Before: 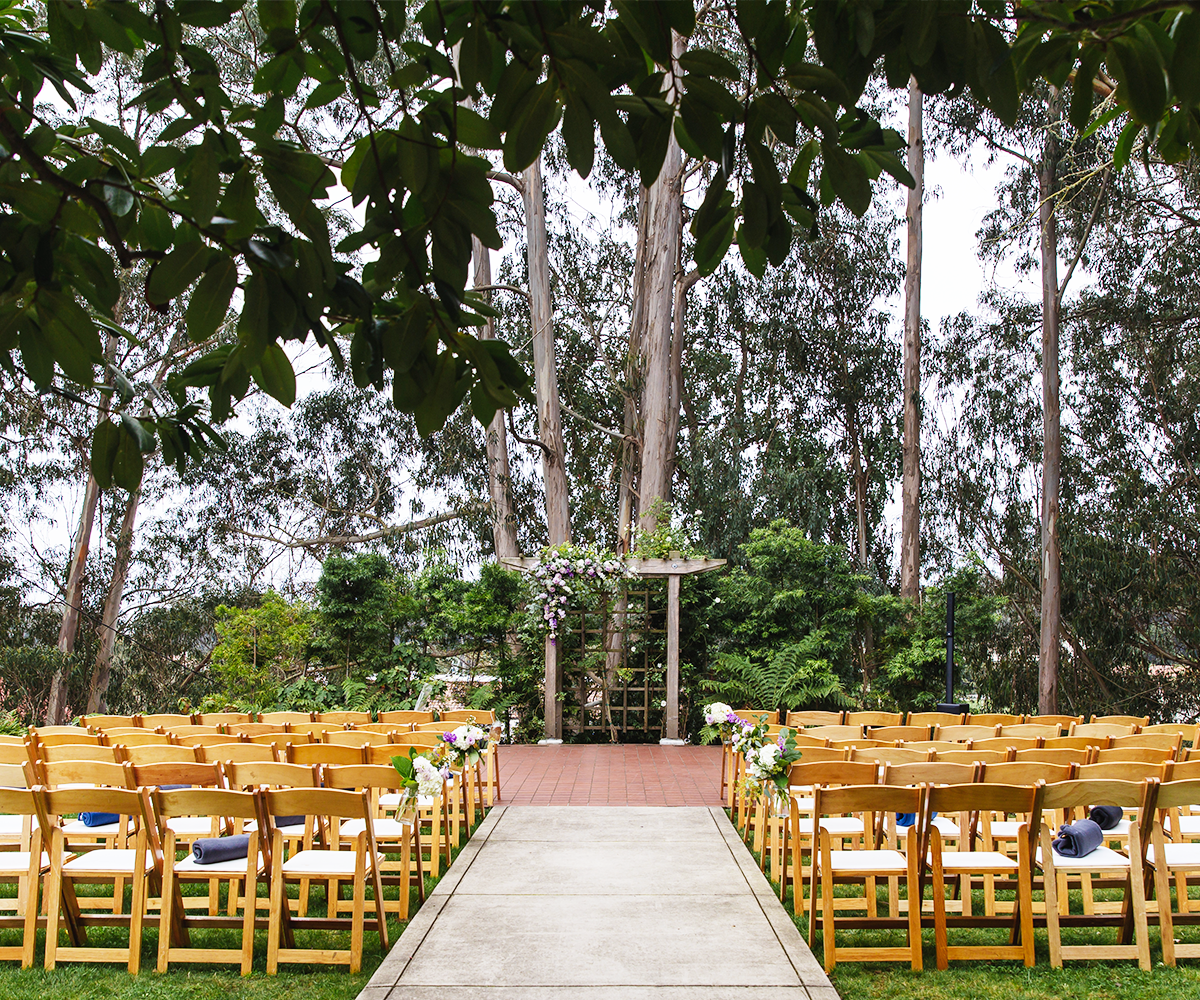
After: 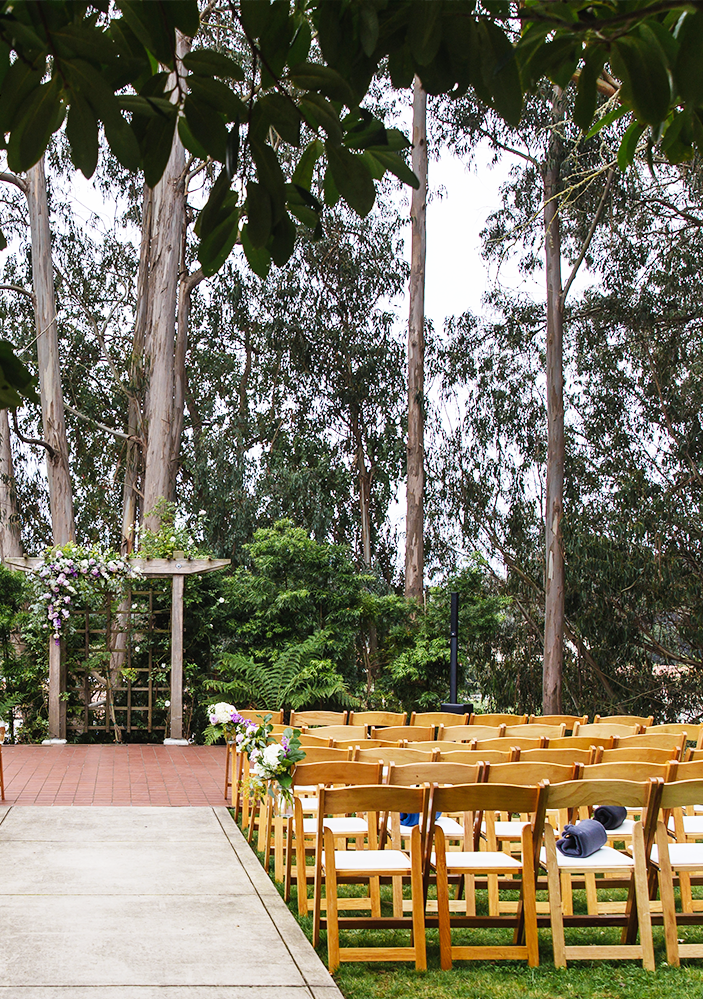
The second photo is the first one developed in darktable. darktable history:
crop: left 41.402%
white balance: red 1, blue 1
